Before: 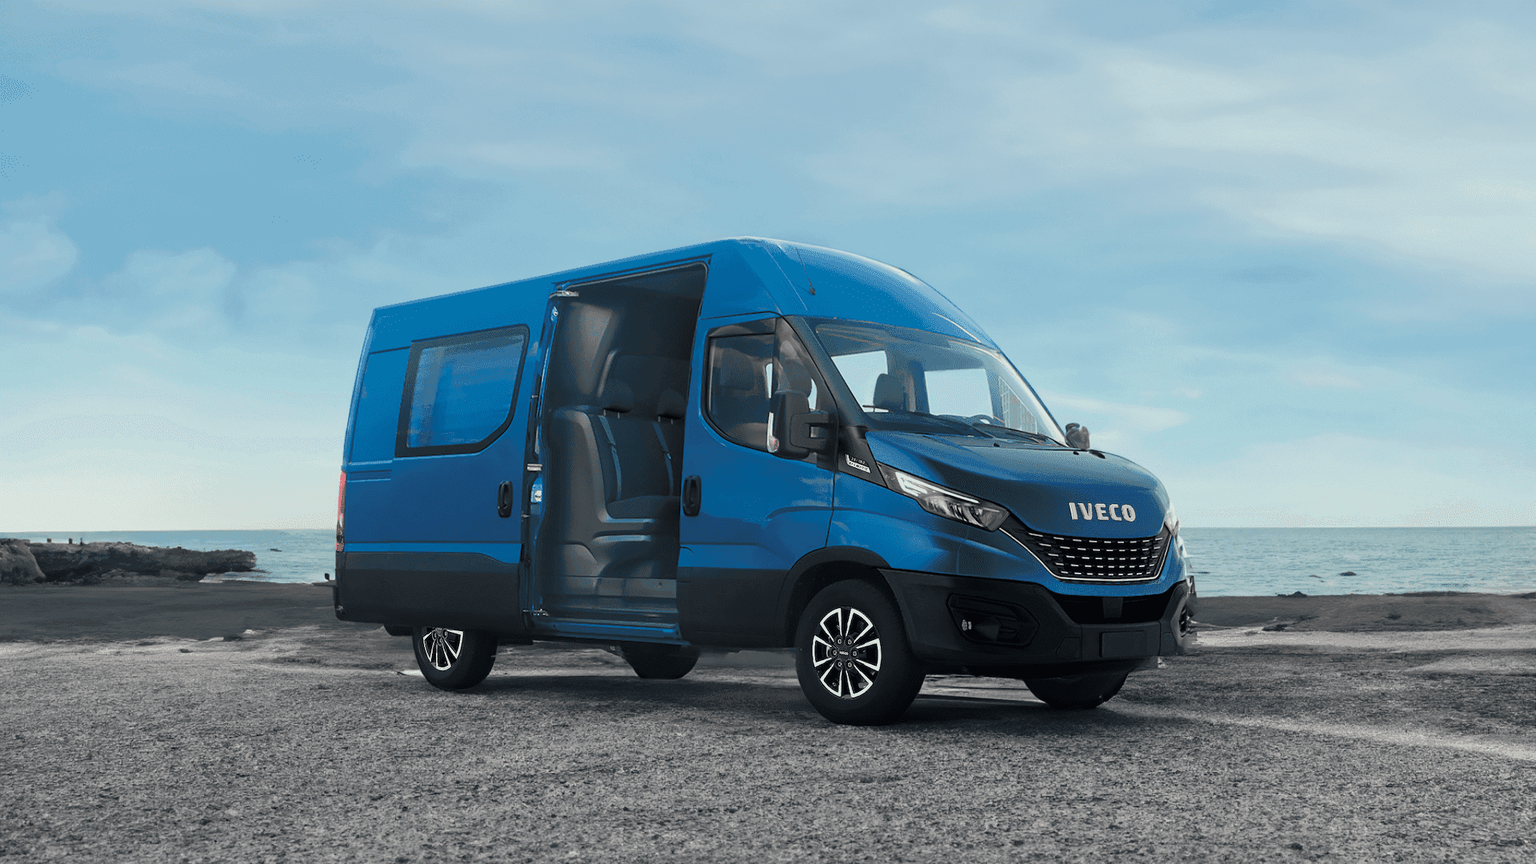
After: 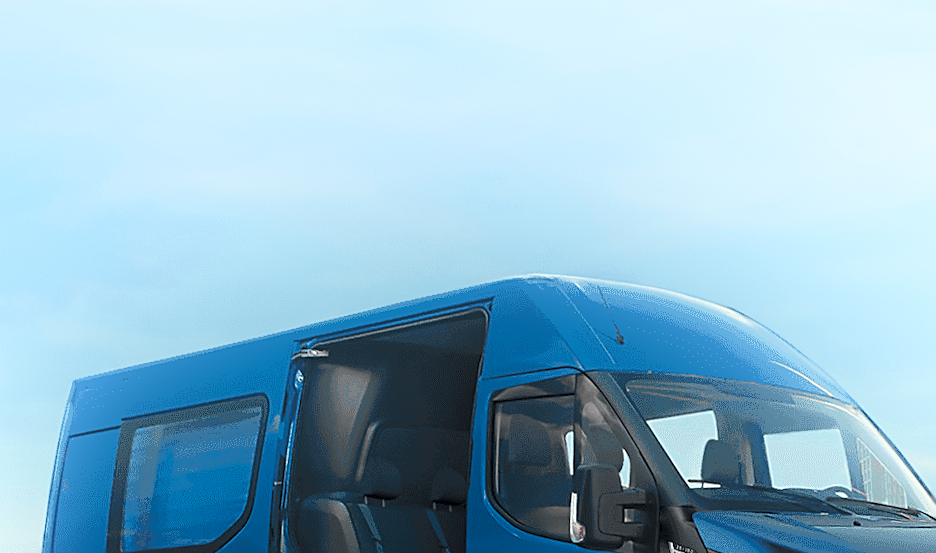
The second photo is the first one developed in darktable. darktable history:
tone equalizer: on, module defaults
crop: left 19.556%, right 30.401%, bottom 46.458%
rotate and perspective: rotation -2°, crop left 0.022, crop right 0.978, crop top 0.049, crop bottom 0.951
exposure: exposure 0.2 EV, compensate highlight preservation false
shadows and highlights: shadows -54.3, highlights 86.09, soften with gaussian
sharpen: on, module defaults
